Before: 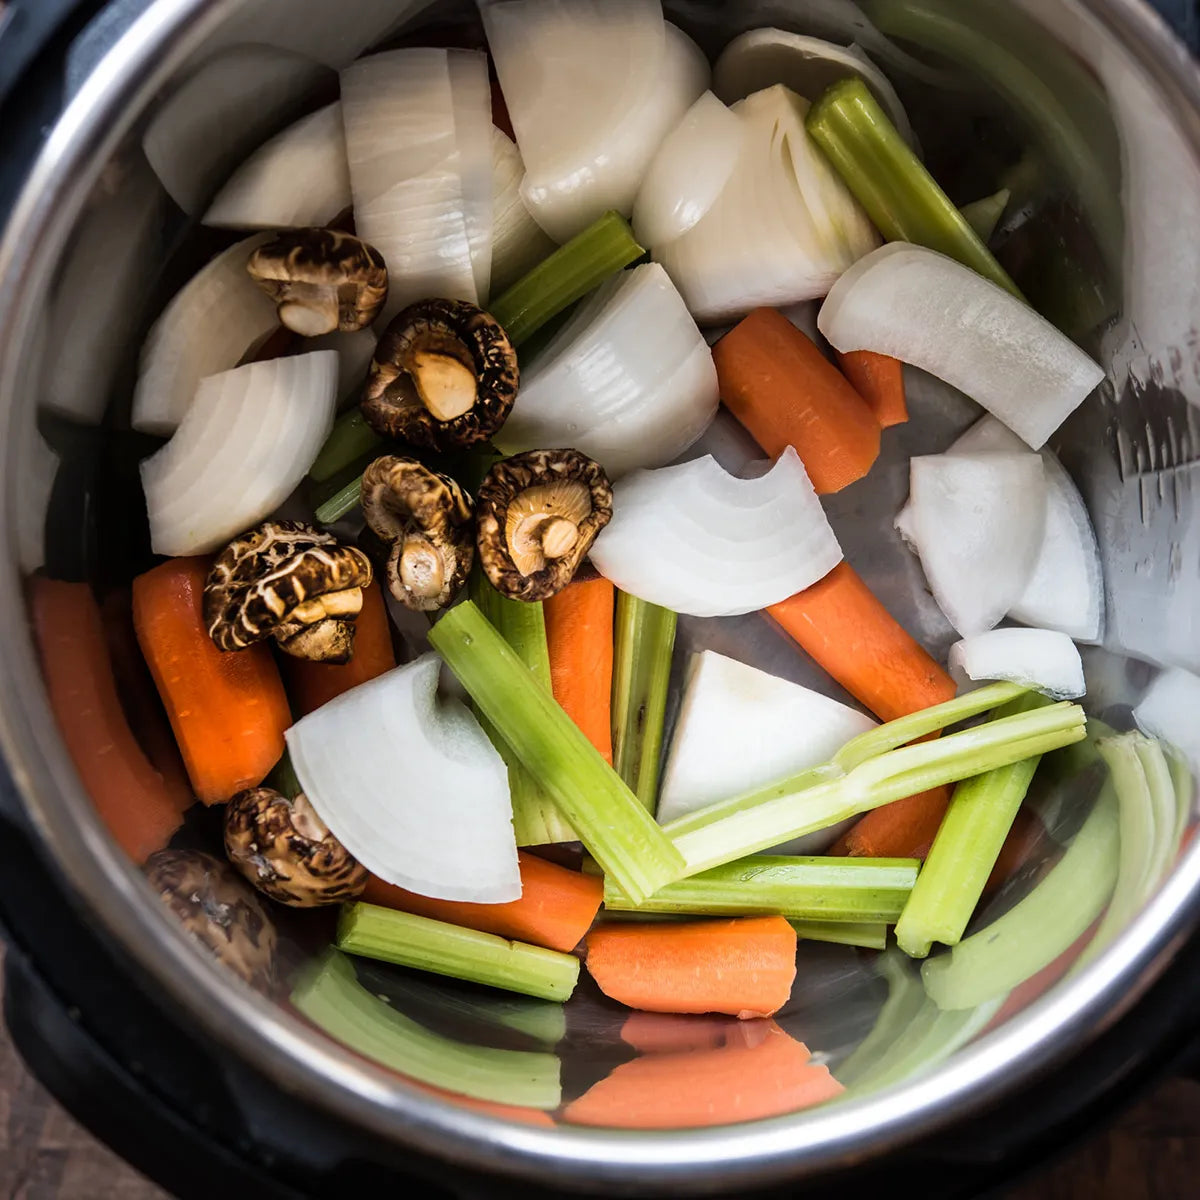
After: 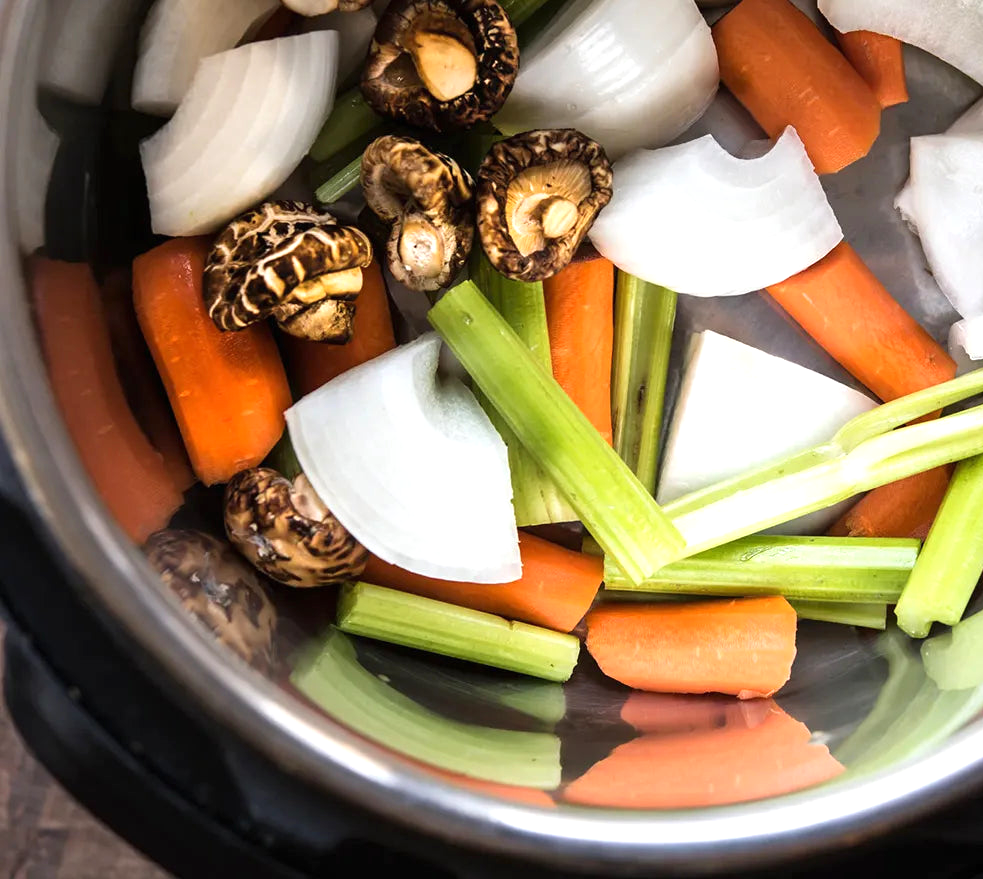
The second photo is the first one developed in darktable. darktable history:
crop: top 26.738%, right 18.038%
exposure: black level correction 0, exposure 0.499 EV, compensate highlight preservation false
